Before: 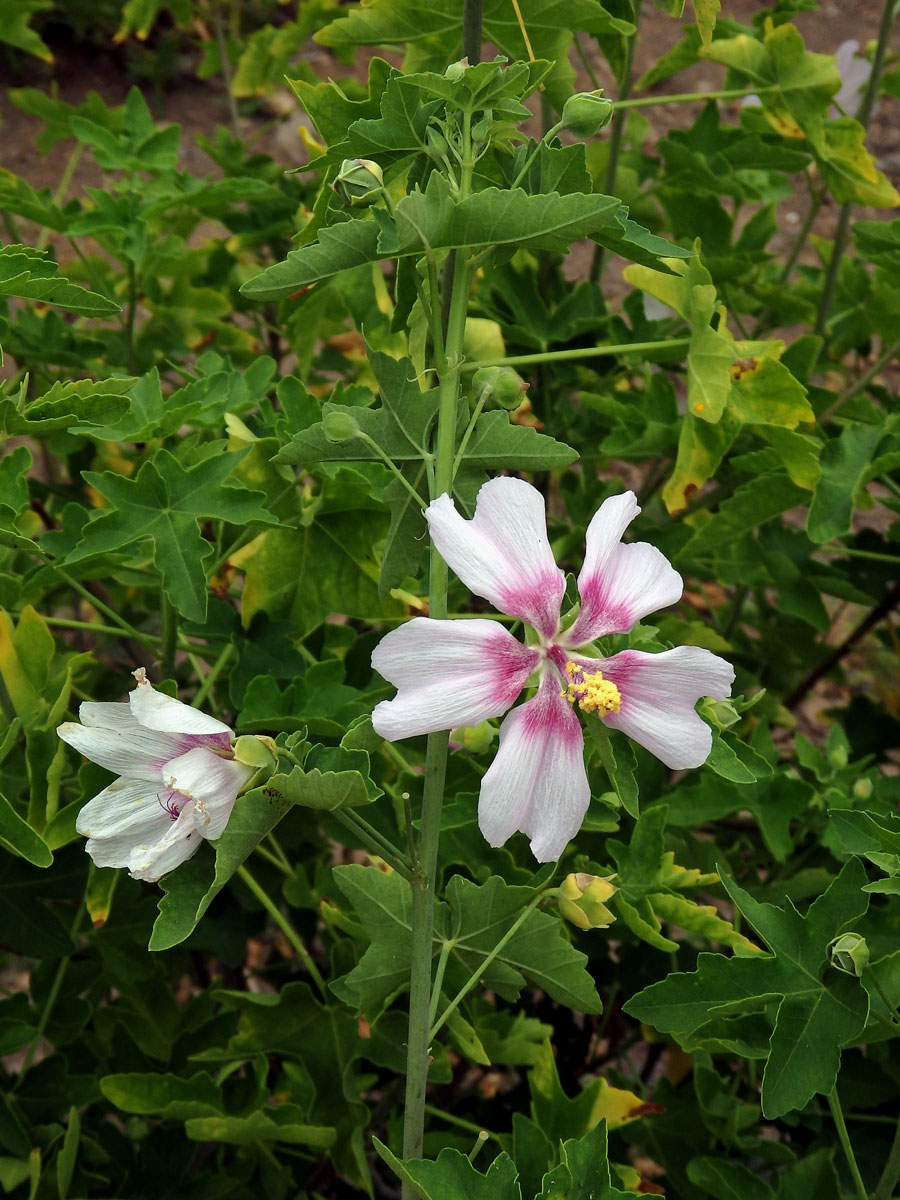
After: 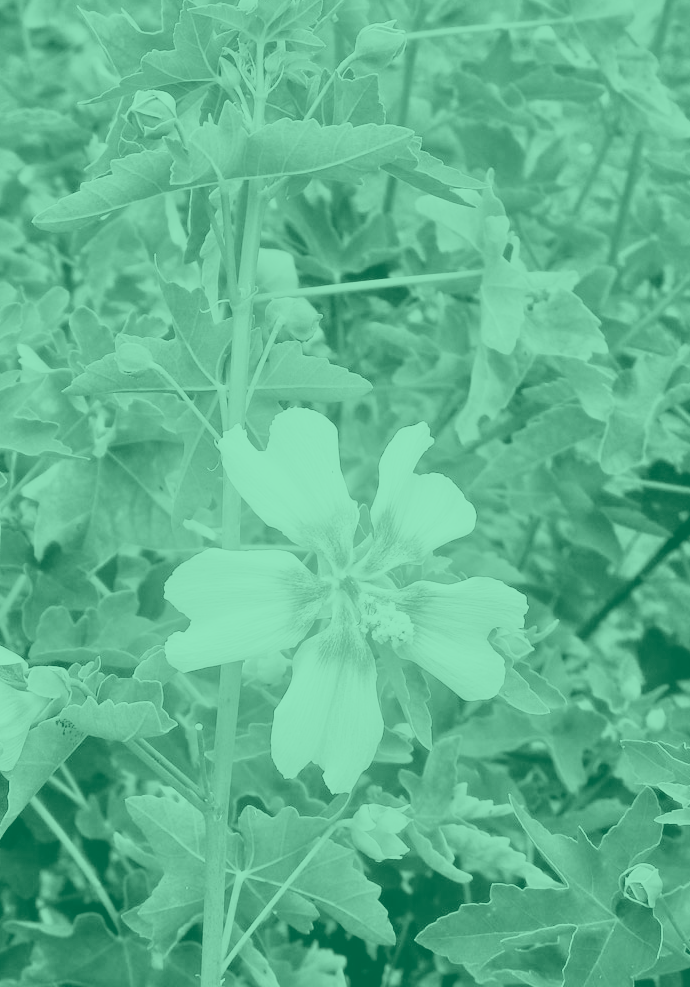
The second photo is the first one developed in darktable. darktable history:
exposure: exposure 0.6 EV, compensate highlight preservation false
colorize: hue 147.6°, saturation 65%, lightness 21.64%
tone equalizer: -7 EV 0.15 EV, -6 EV 0.6 EV, -5 EV 1.15 EV, -4 EV 1.33 EV, -3 EV 1.15 EV, -2 EV 0.6 EV, -1 EV 0.15 EV, mask exposure compensation -0.5 EV
bloom: size 15%, threshold 97%, strength 7%
color correction: saturation 0.3
crop: left 23.095%, top 5.827%, bottom 11.854%
haze removal: strength -0.05
base curve: curves: ch0 [(0, 0) (0.088, 0.125) (0.176, 0.251) (0.354, 0.501) (0.613, 0.749) (1, 0.877)], preserve colors none
